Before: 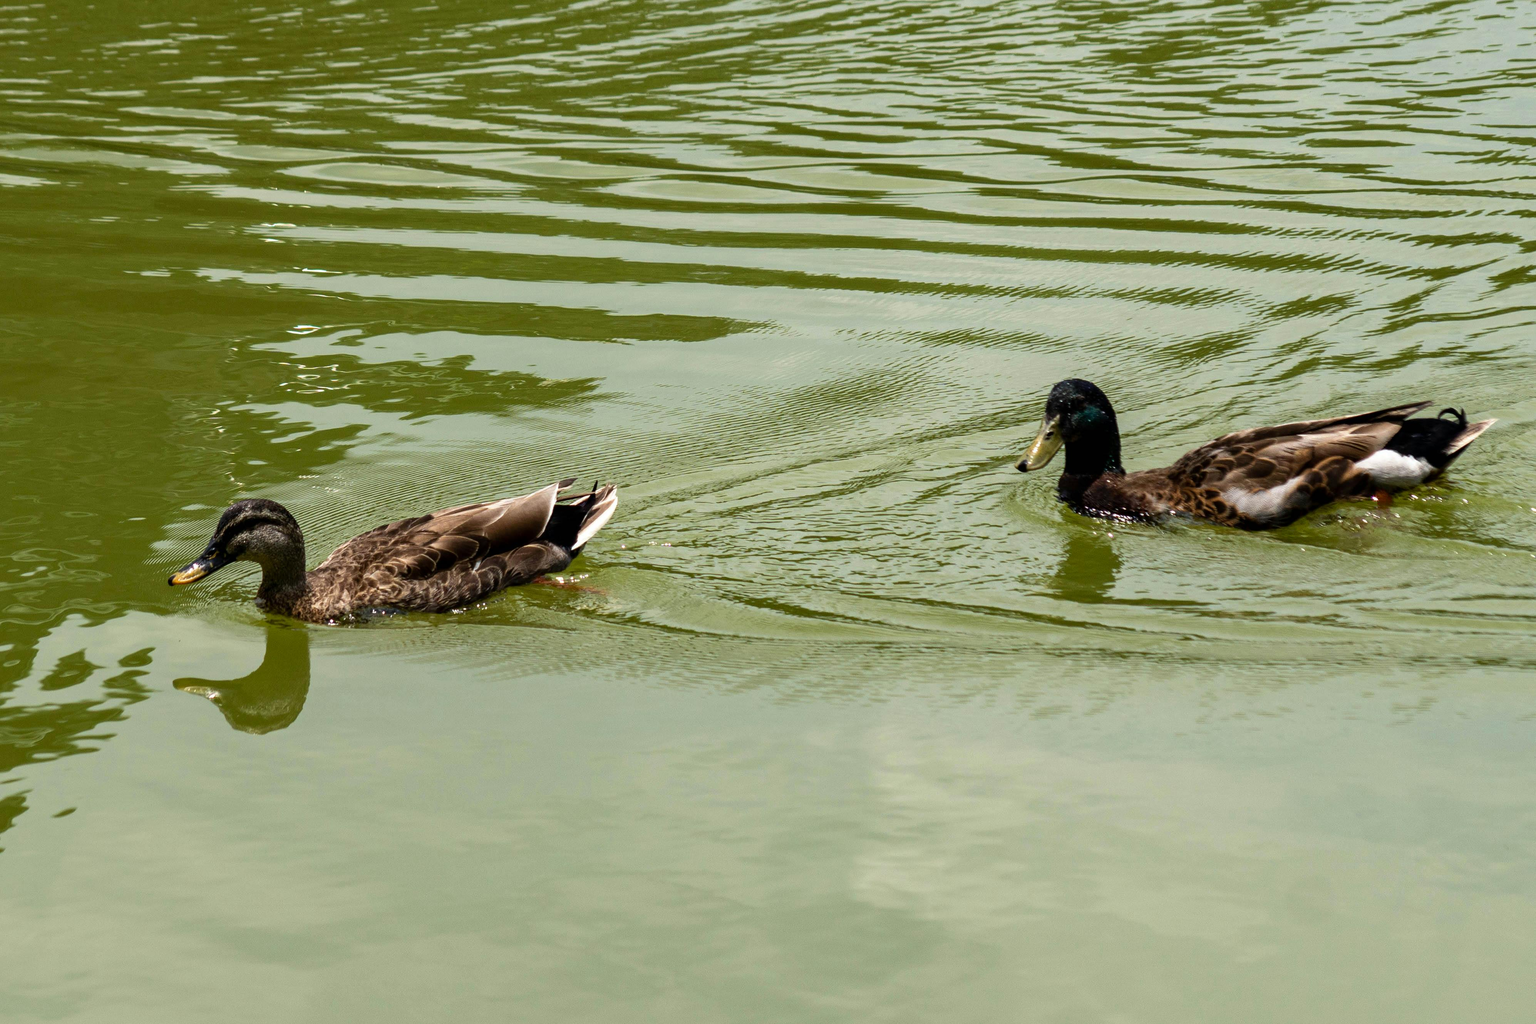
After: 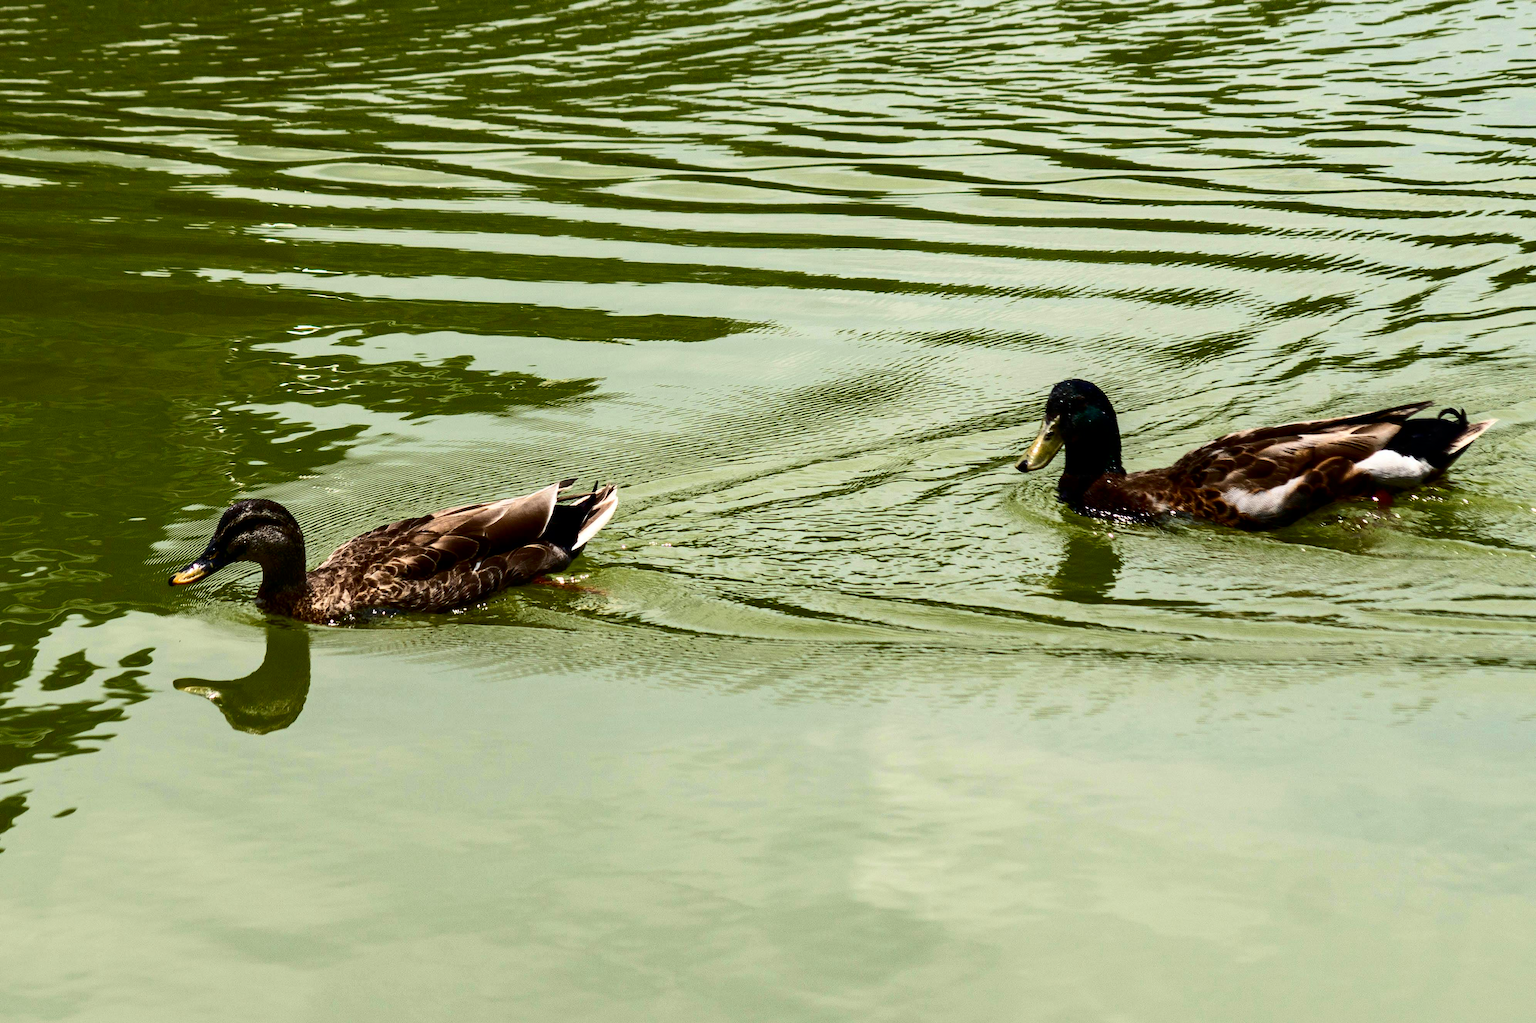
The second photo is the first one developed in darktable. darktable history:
contrast brightness saturation: contrast 0.325, brightness -0.076, saturation 0.169
